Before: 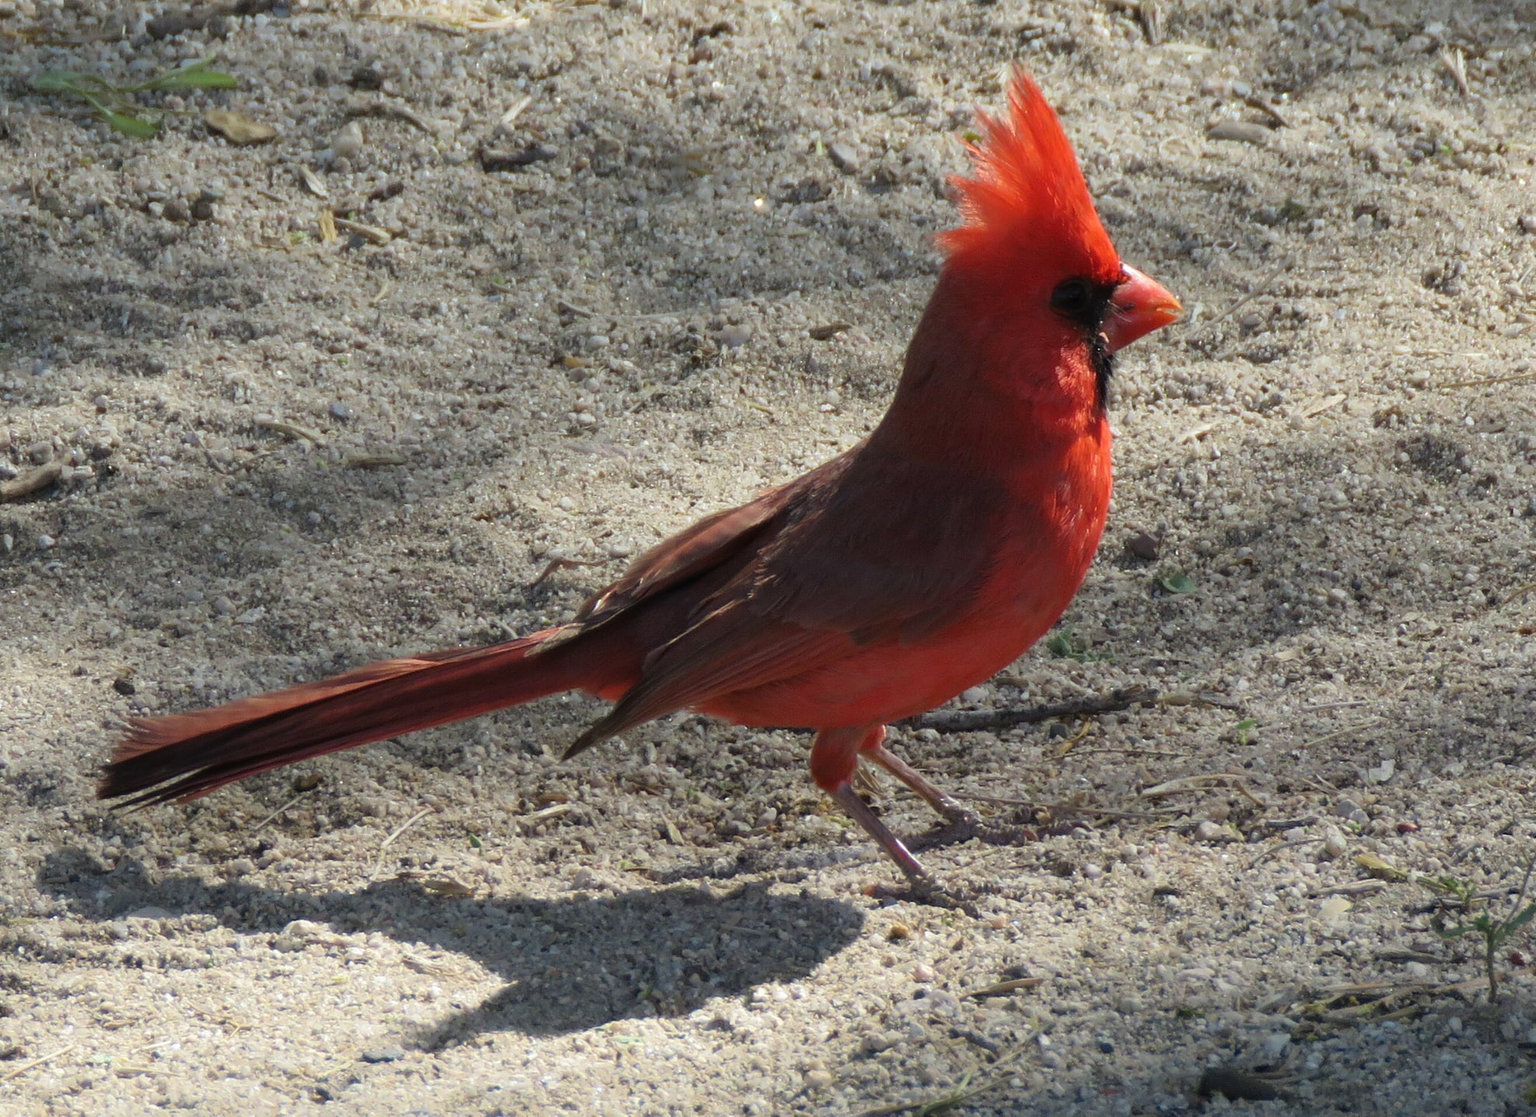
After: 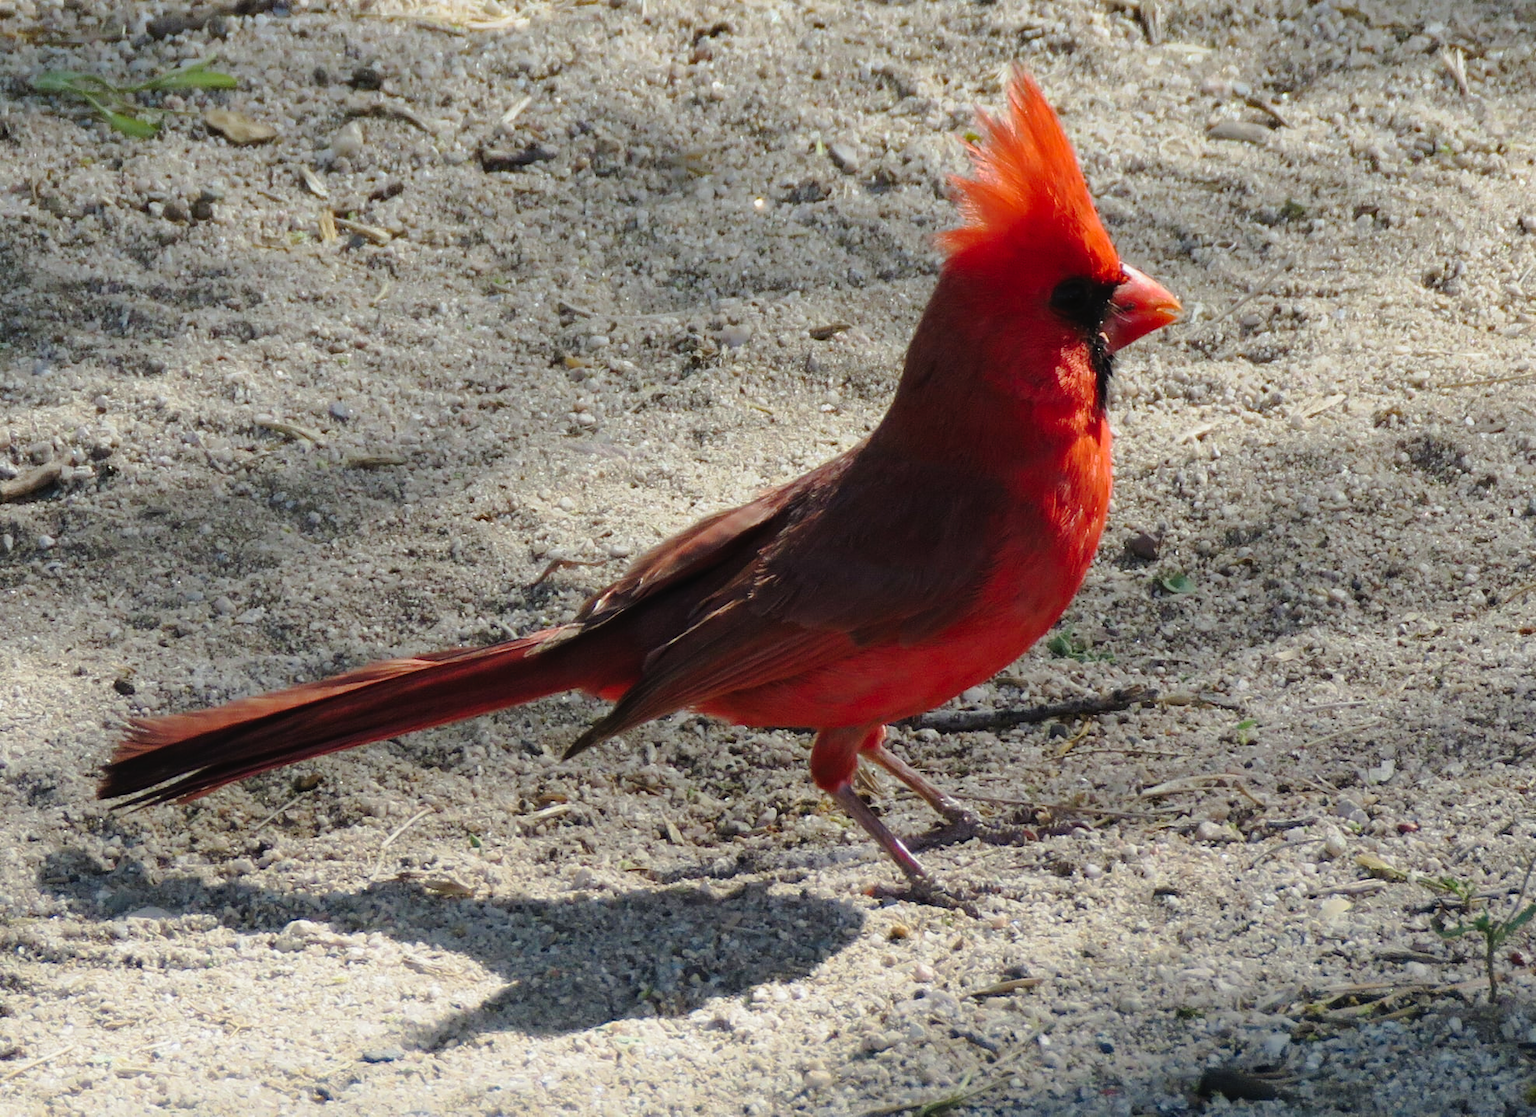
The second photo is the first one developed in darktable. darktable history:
tone curve: curves: ch0 [(0.003, 0.015) (0.104, 0.07) (0.236, 0.218) (0.401, 0.443) (0.495, 0.55) (0.65, 0.68) (0.832, 0.858) (1, 0.977)]; ch1 [(0, 0) (0.161, 0.092) (0.35, 0.33) (0.379, 0.401) (0.45, 0.466) (0.489, 0.499) (0.55, 0.56) (0.621, 0.615) (0.718, 0.734) (1, 1)]; ch2 [(0, 0) (0.369, 0.427) (0.44, 0.434) (0.502, 0.501) (0.557, 0.55) (0.586, 0.59) (1, 1)], preserve colors none
